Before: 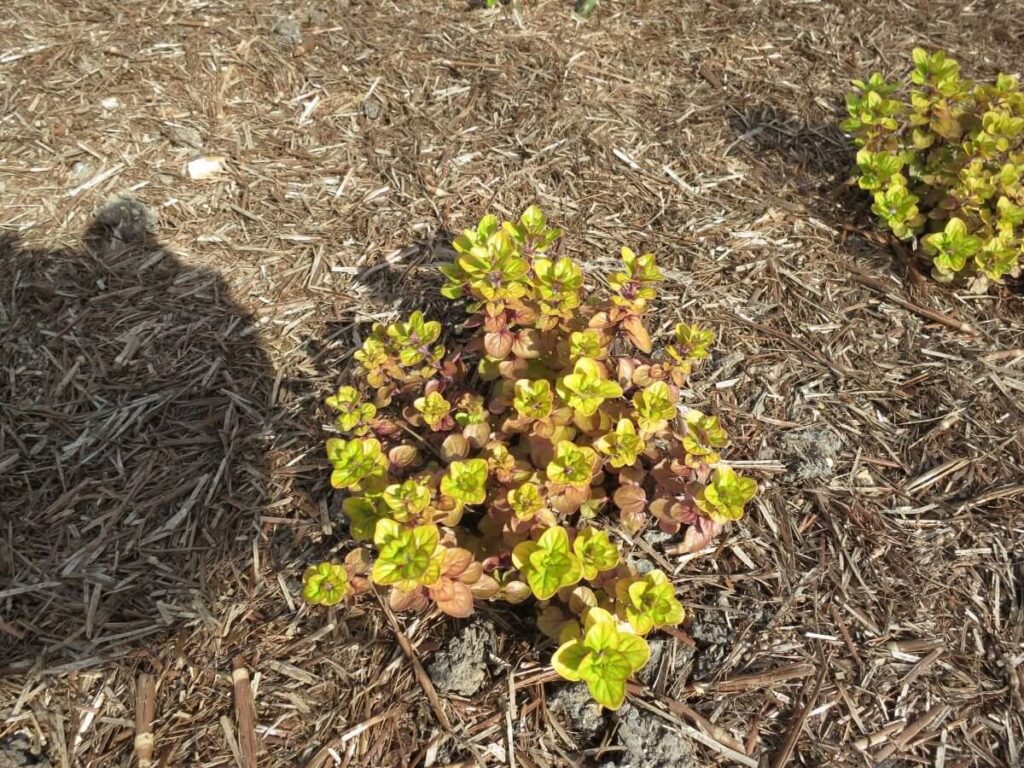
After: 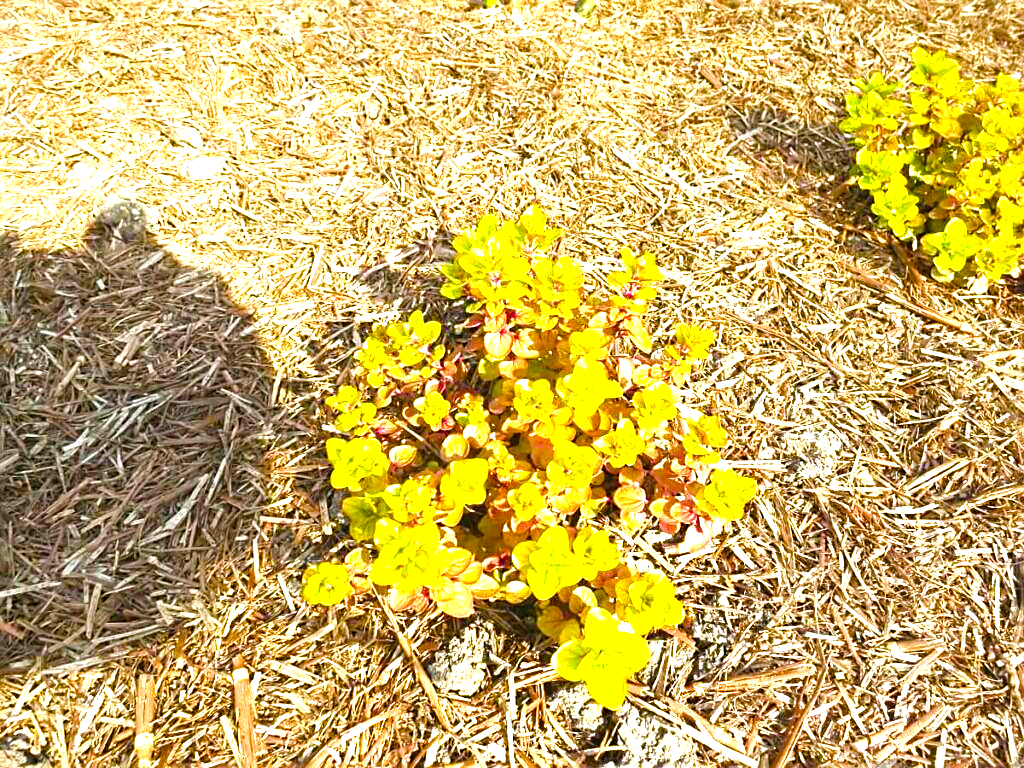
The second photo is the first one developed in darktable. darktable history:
sharpen: on, module defaults
color balance rgb: linear chroma grading › shadows 10%, linear chroma grading › highlights 10%, linear chroma grading › global chroma 15%, linear chroma grading › mid-tones 15%, perceptual saturation grading › global saturation 40%, perceptual saturation grading › highlights -25%, perceptual saturation grading › mid-tones 35%, perceptual saturation grading › shadows 35%, perceptual brilliance grading › global brilliance 11.29%, global vibrance 11.29%
exposure: black level correction 0, exposure 1.5 EV, compensate exposure bias true, compensate highlight preservation false
